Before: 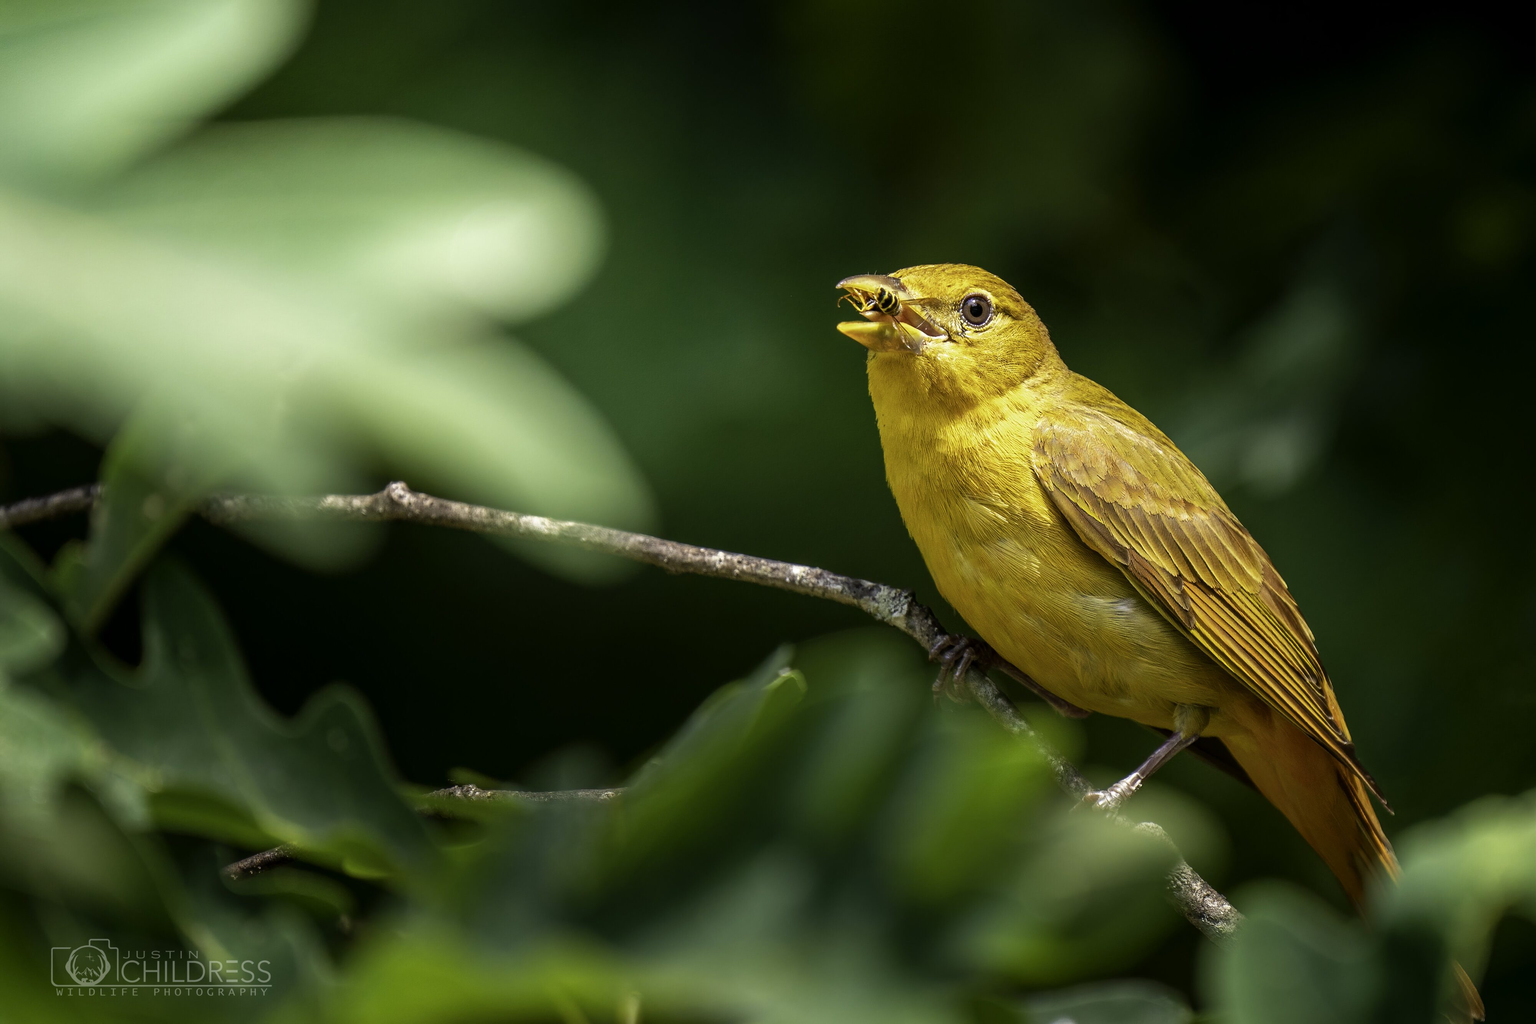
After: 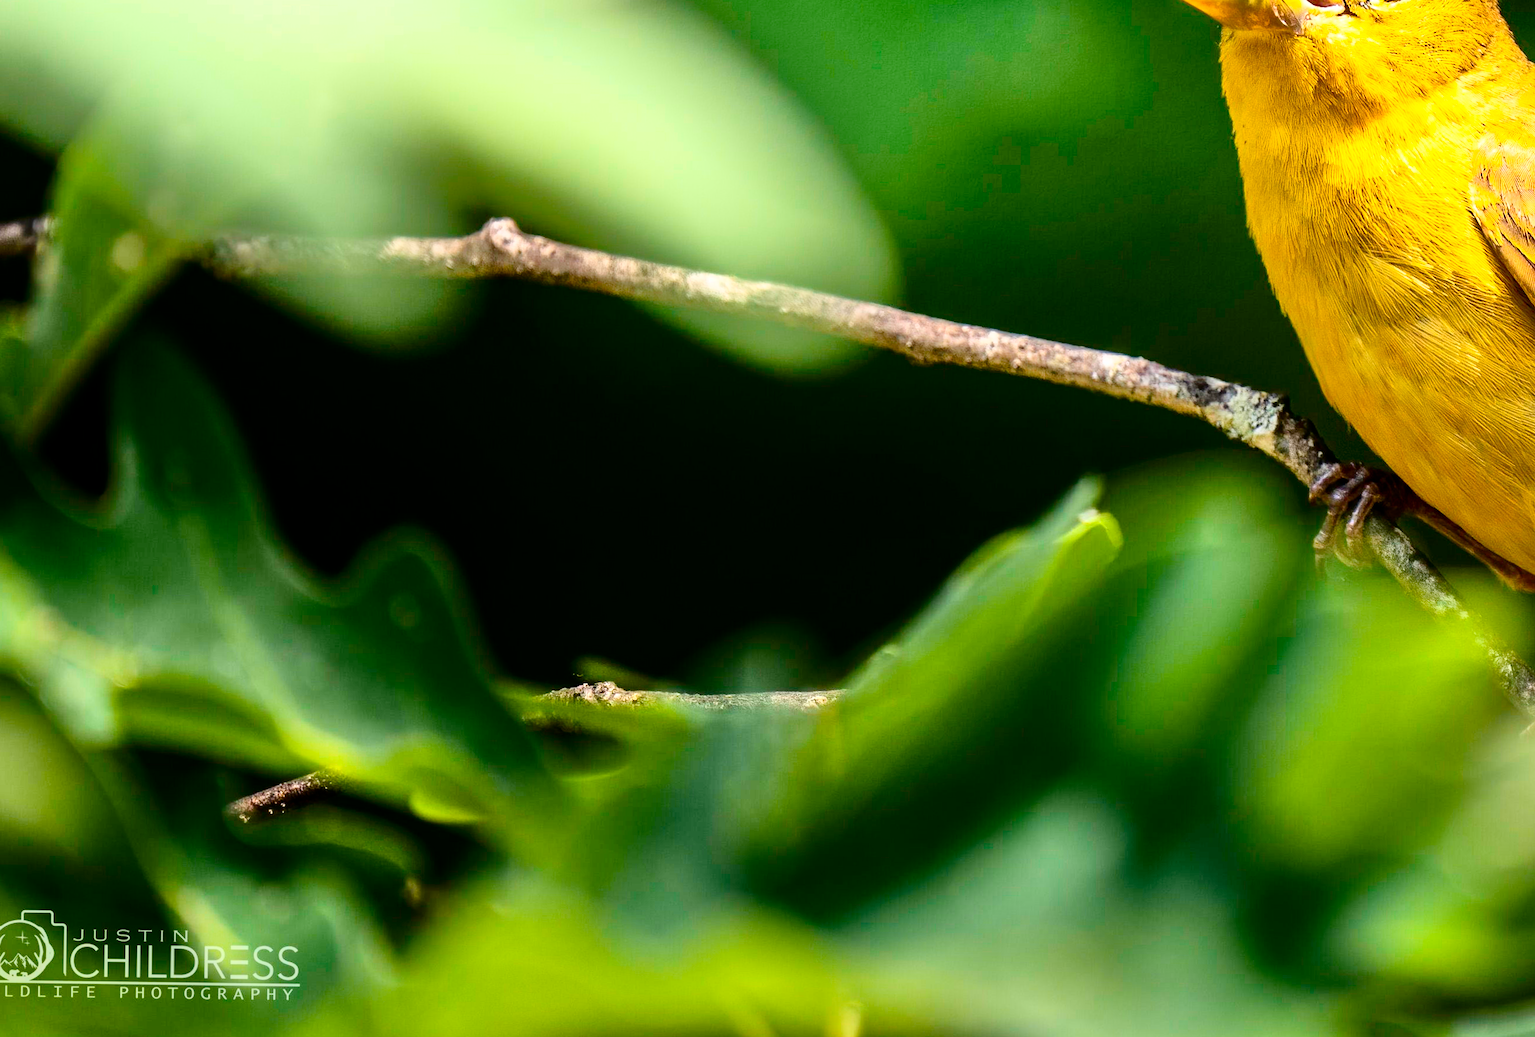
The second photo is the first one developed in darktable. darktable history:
contrast brightness saturation: contrast 0.383, brightness 0.104
color balance rgb: perceptual saturation grading › global saturation 25.155%
crop and rotate: angle -0.733°, left 3.657%, top 32.31%, right 29.553%
tone equalizer: -8 EV -0.527 EV, -7 EV -0.301 EV, -6 EV -0.115 EV, -5 EV 0.419 EV, -4 EV 0.973 EV, -3 EV 0.773 EV, -2 EV -0.008 EV, -1 EV 0.141 EV, +0 EV -0.014 EV, mask exposure compensation -0.488 EV
